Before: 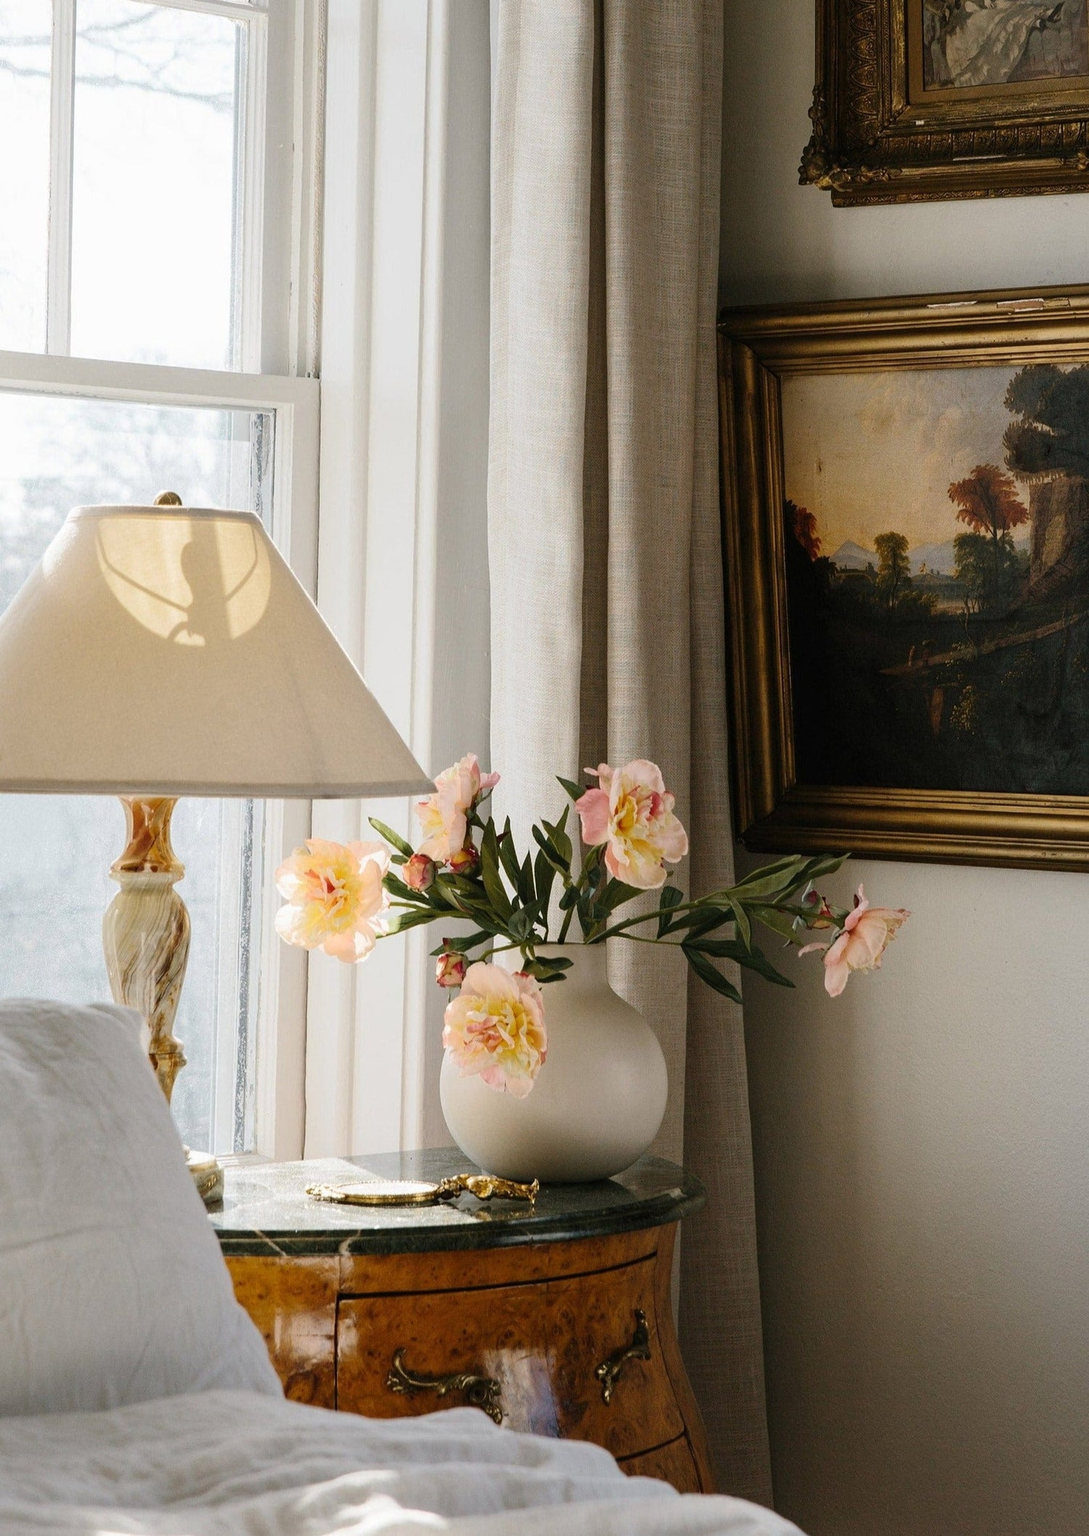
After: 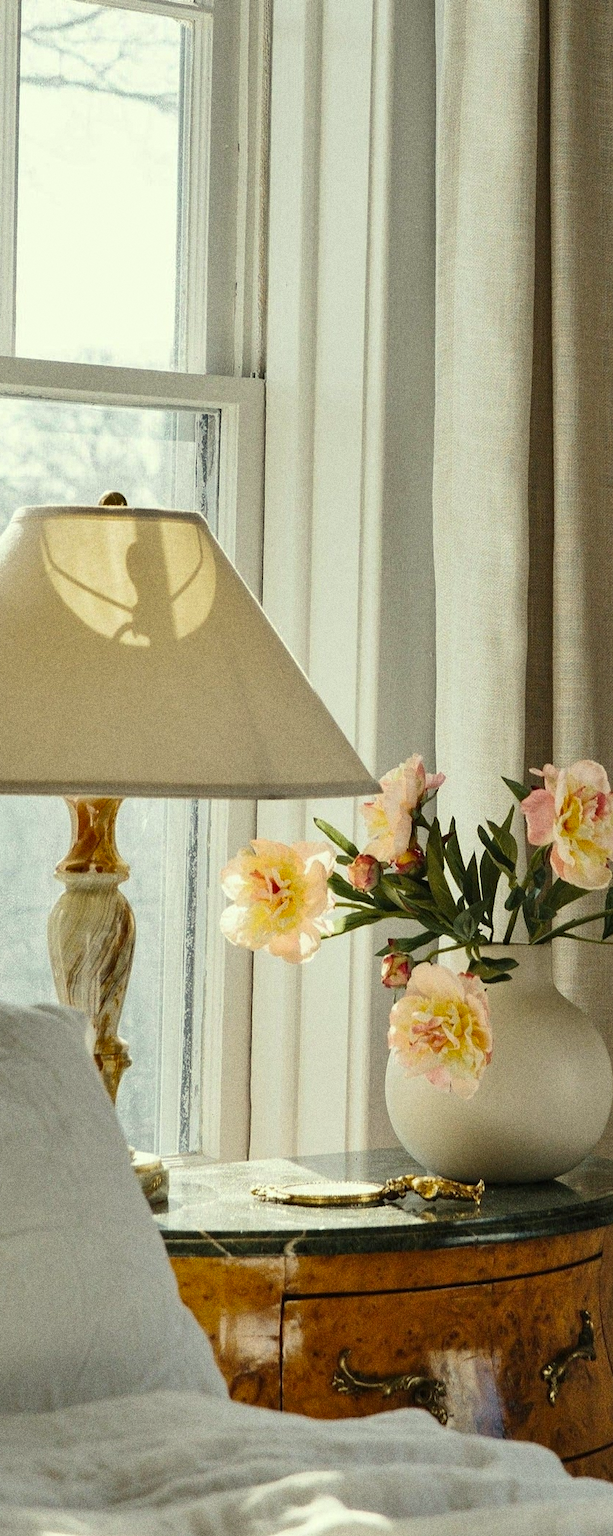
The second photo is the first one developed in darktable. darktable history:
color correction: highlights a* -5.94, highlights b* 11.19
grain: coarseness 0.09 ISO, strength 40%
shadows and highlights: soften with gaussian
crop: left 5.114%, right 38.589%
